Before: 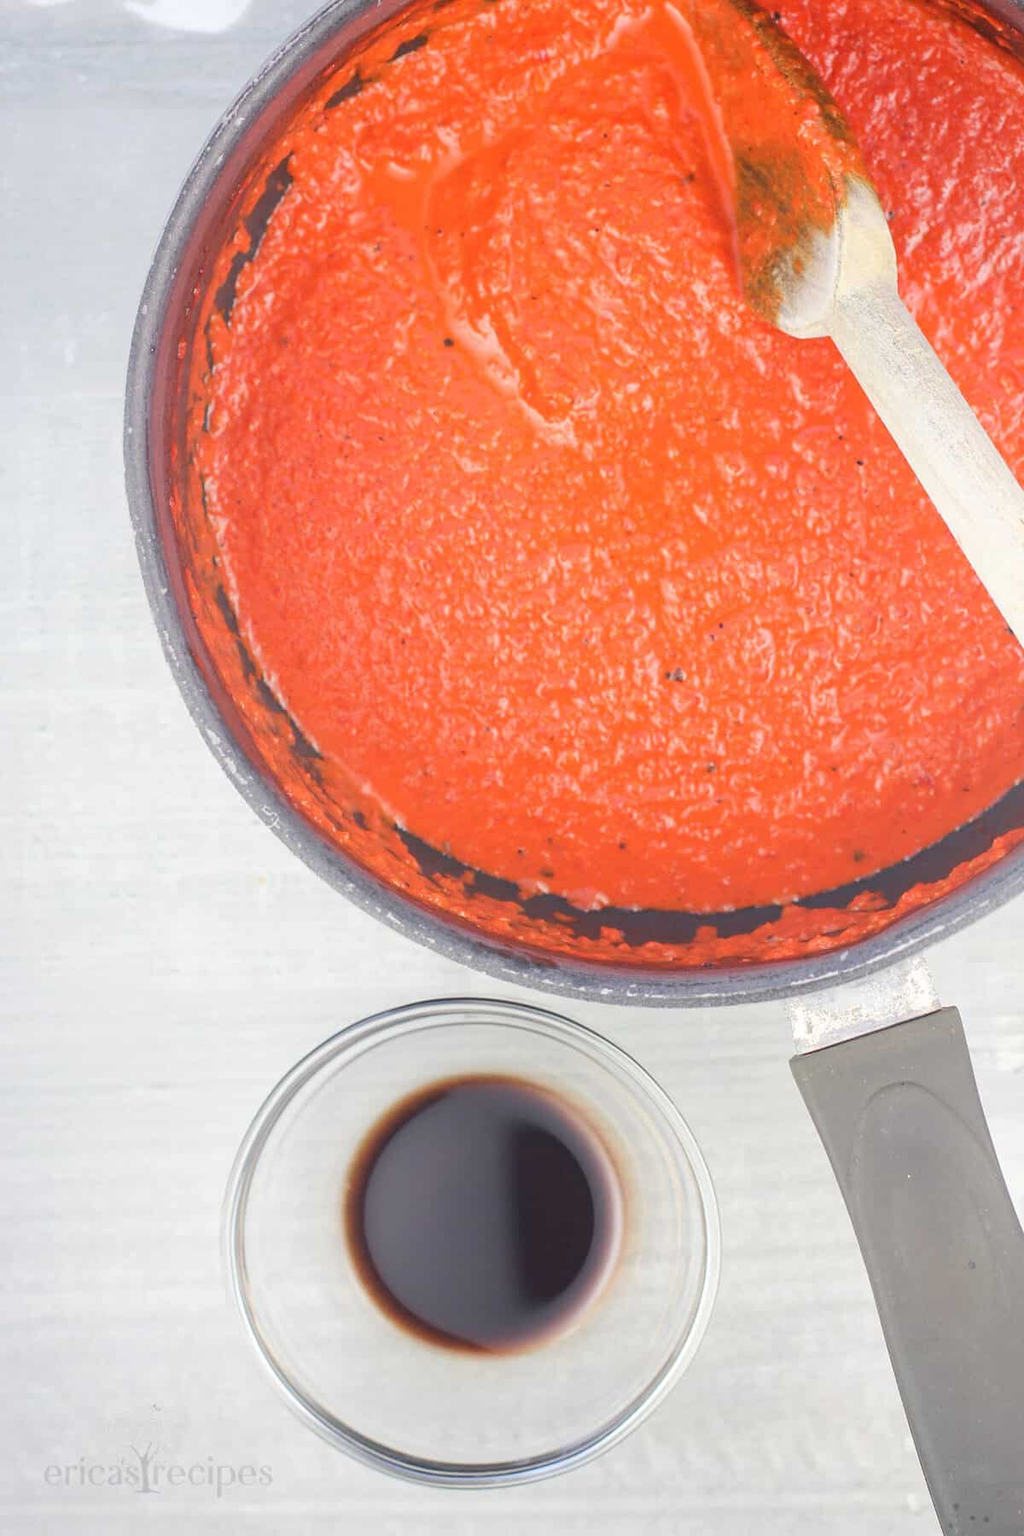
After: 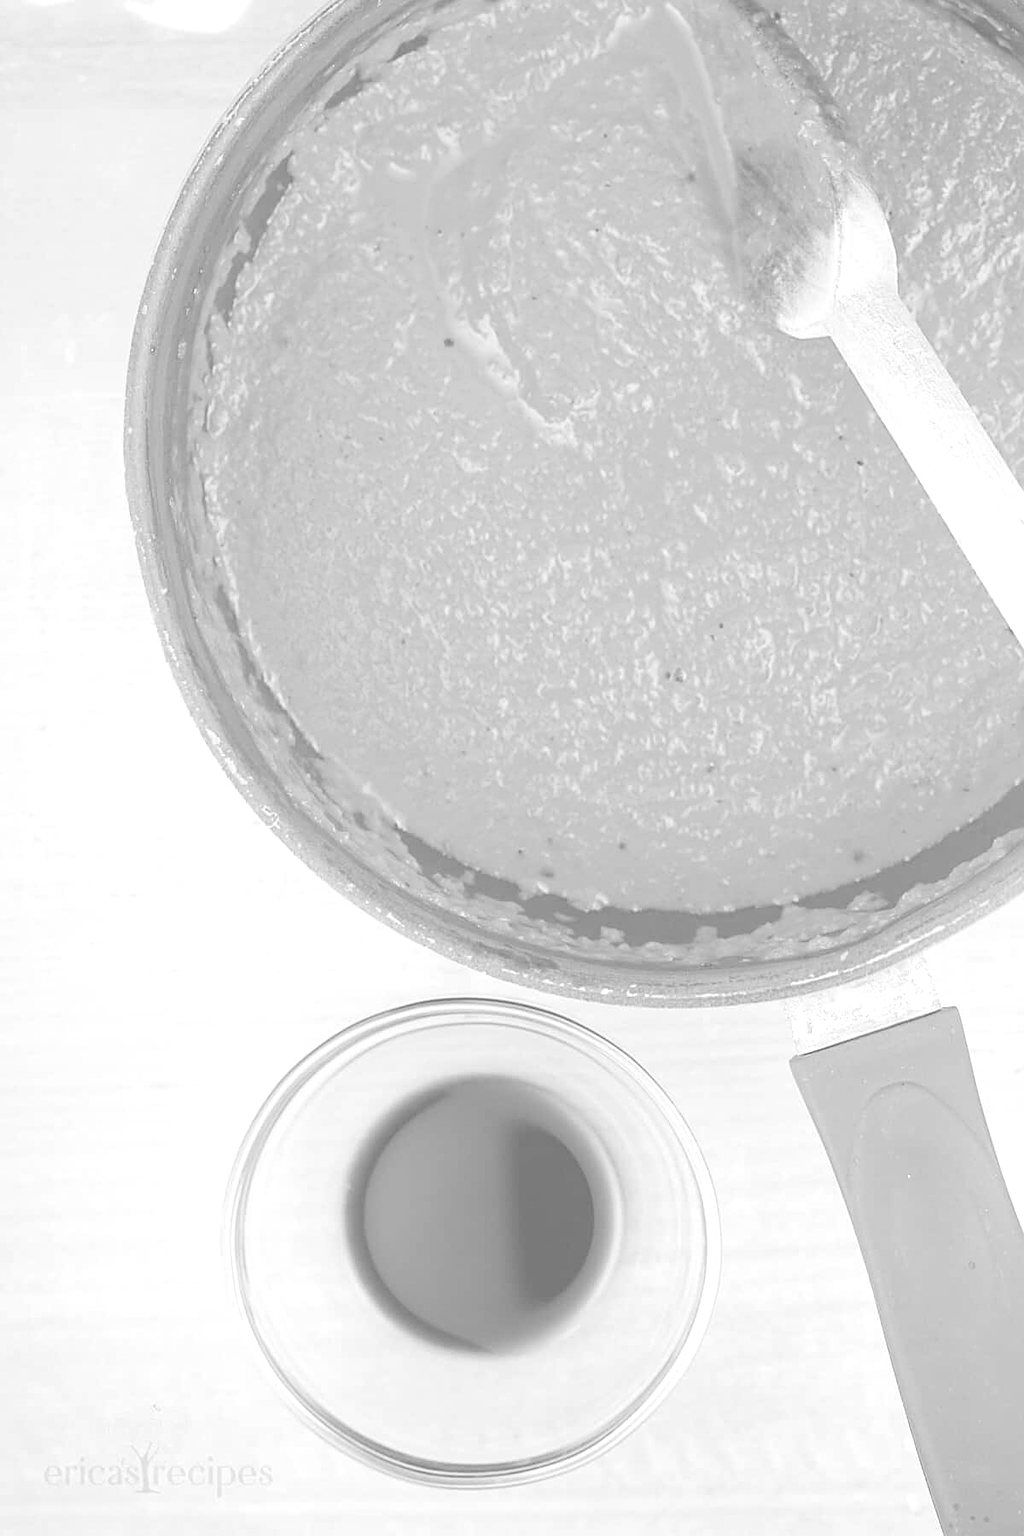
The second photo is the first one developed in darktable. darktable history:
monochrome: a 79.32, b 81.83, size 1.1
sharpen: on, module defaults
colorize: hue 25.2°, saturation 83%, source mix 82%, lightness 79%, version 1
